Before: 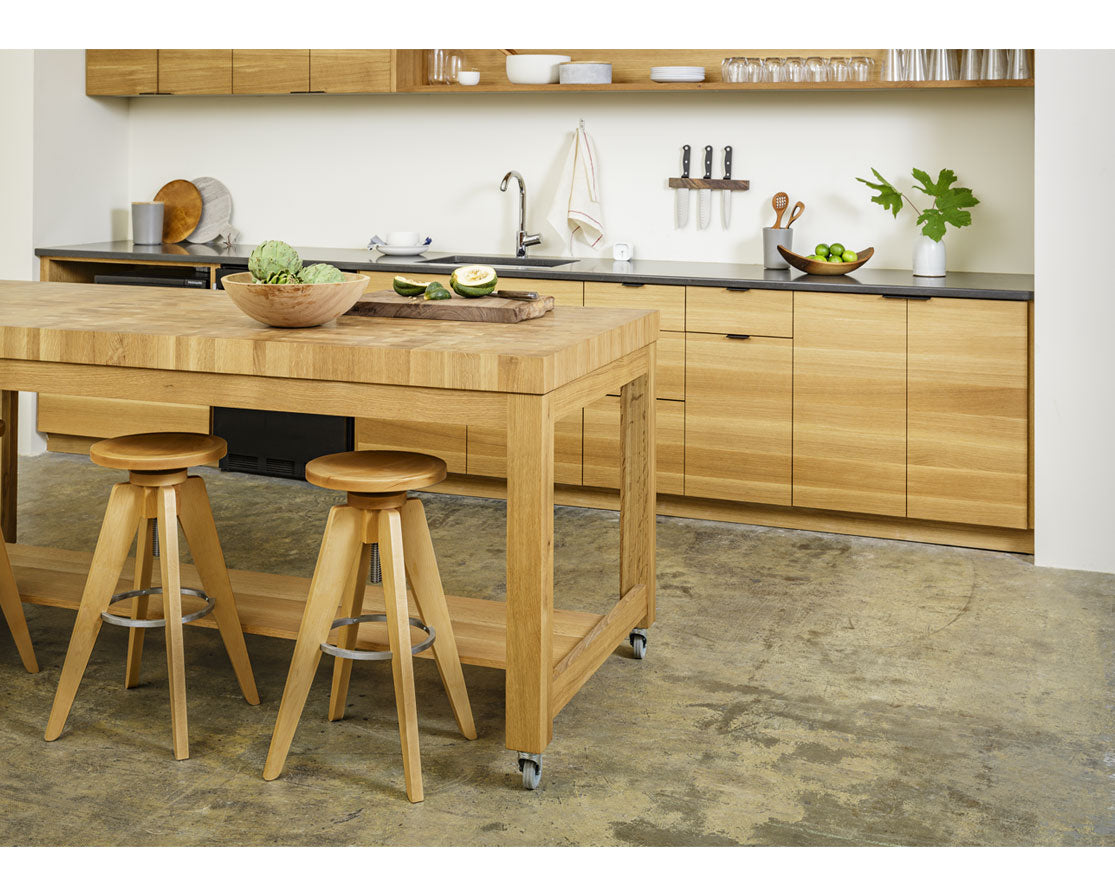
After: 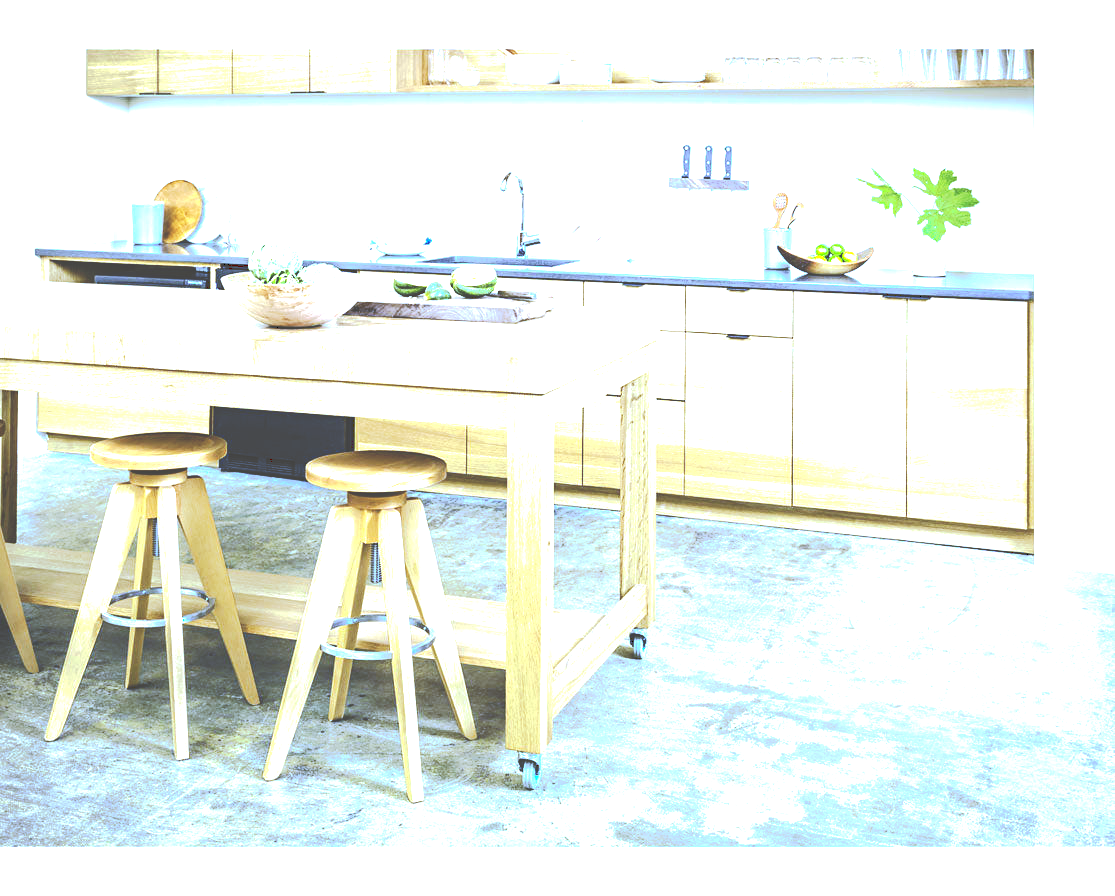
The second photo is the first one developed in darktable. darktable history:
tone curve: curves: ch0 [(0, 0) (0.003, 0.284) (0.011, 0.284) (0.025, 0.288) (0.044, 0.29) (0.069, 0.292) (0.1, 0.296) (0.136, 0.298) (0.177, 0.305) (0.224, 0.312) (0.277, 0.327) (0.335, 0.362) (0.399, 0.407) (0.468, 0.464) (0.543, 0.537) (0.623, 0.62) (0.709, 0.71) (0.801, 0.79) (0.898, 0.862) (1, 1)], preserve colors none
vignetting: fall-off start 91.19%
exposure: exposure 2.25 EV, compensate highlight preservation false
shadows and highlights: shadows -30, highlights 30
white balance: red 0.766, blue 1.537
tone equalizer: on, module defaults
